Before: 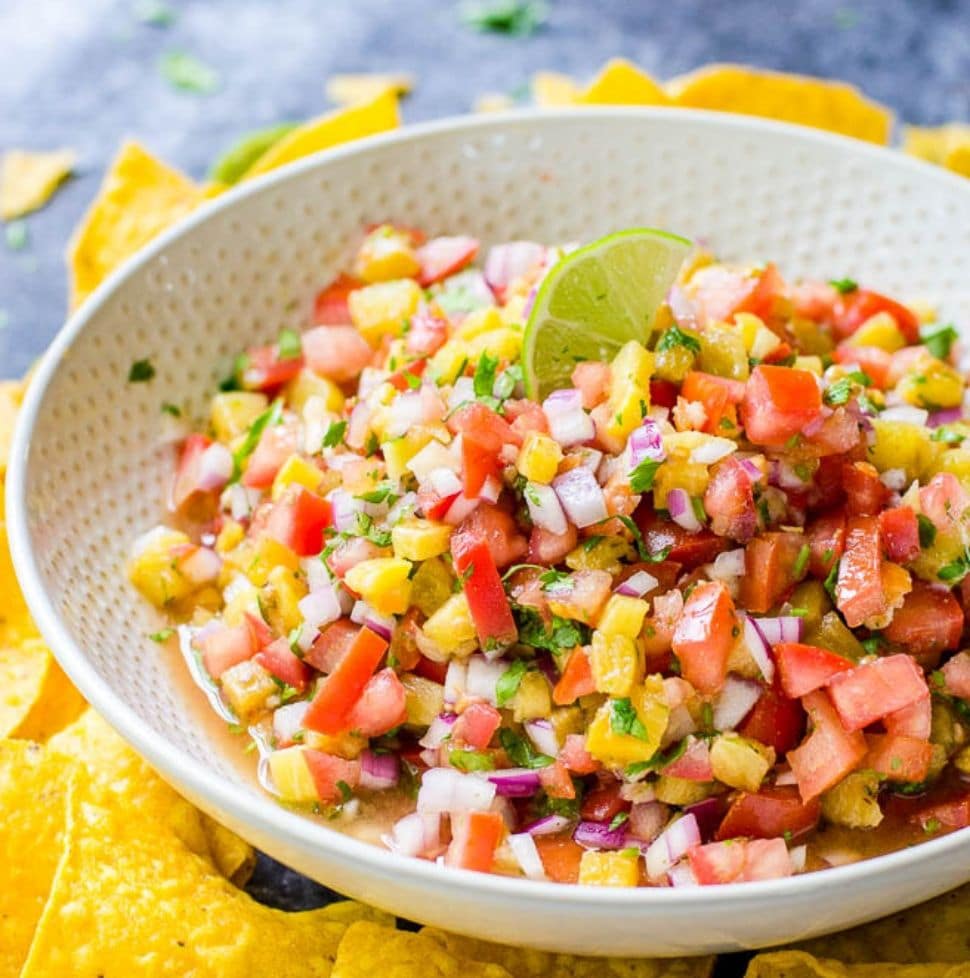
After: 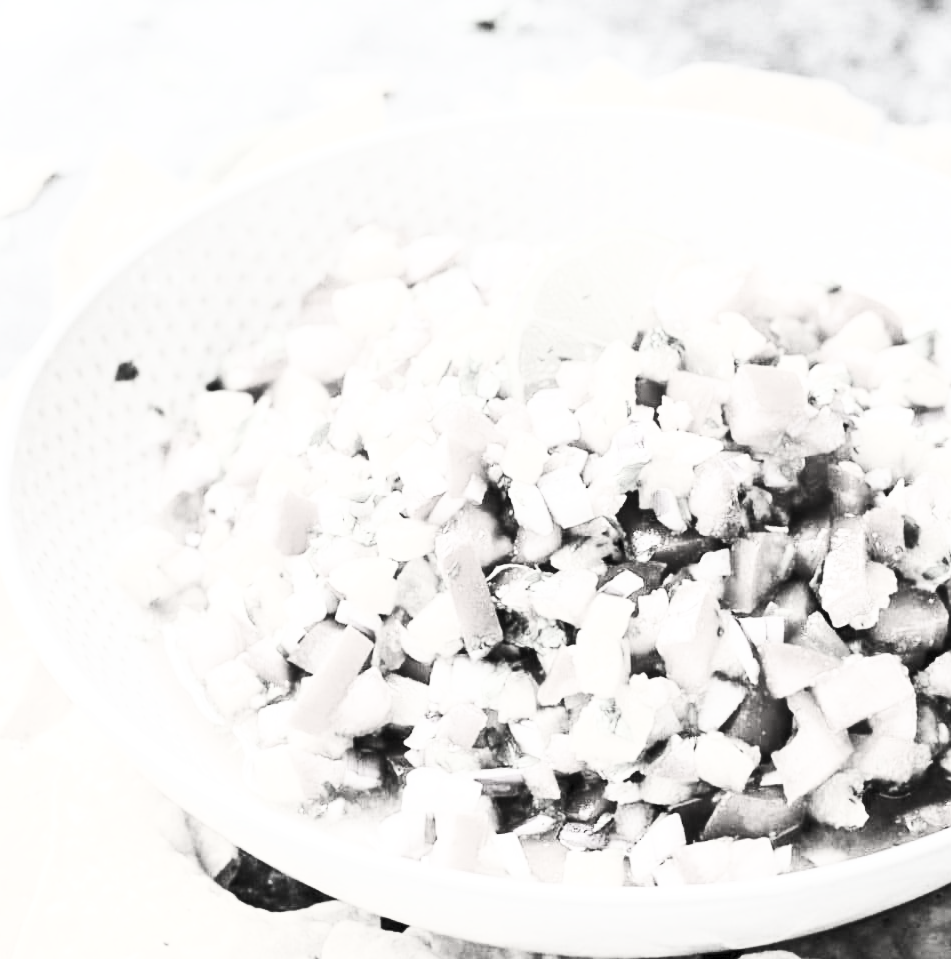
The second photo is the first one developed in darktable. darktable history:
crop: left 1.645%, right 0.271%, bottom 1.878%
base curve: curves: ch0 [(0, 0) (0.028, 0.03) (0.121, 0.232) (0.46, 0.748) (0.859, 0.968) (1, 1)]
color balance rgb: perceptual saturation grading › global saturation 20%, perceptual saturation grading › highlights -25.249%, perceptual saturation grading › shadows 24.355%, global vibrance 20%
contrast brightness saturation: contrast 0.517, brightness 0.472, saturation -0.98
